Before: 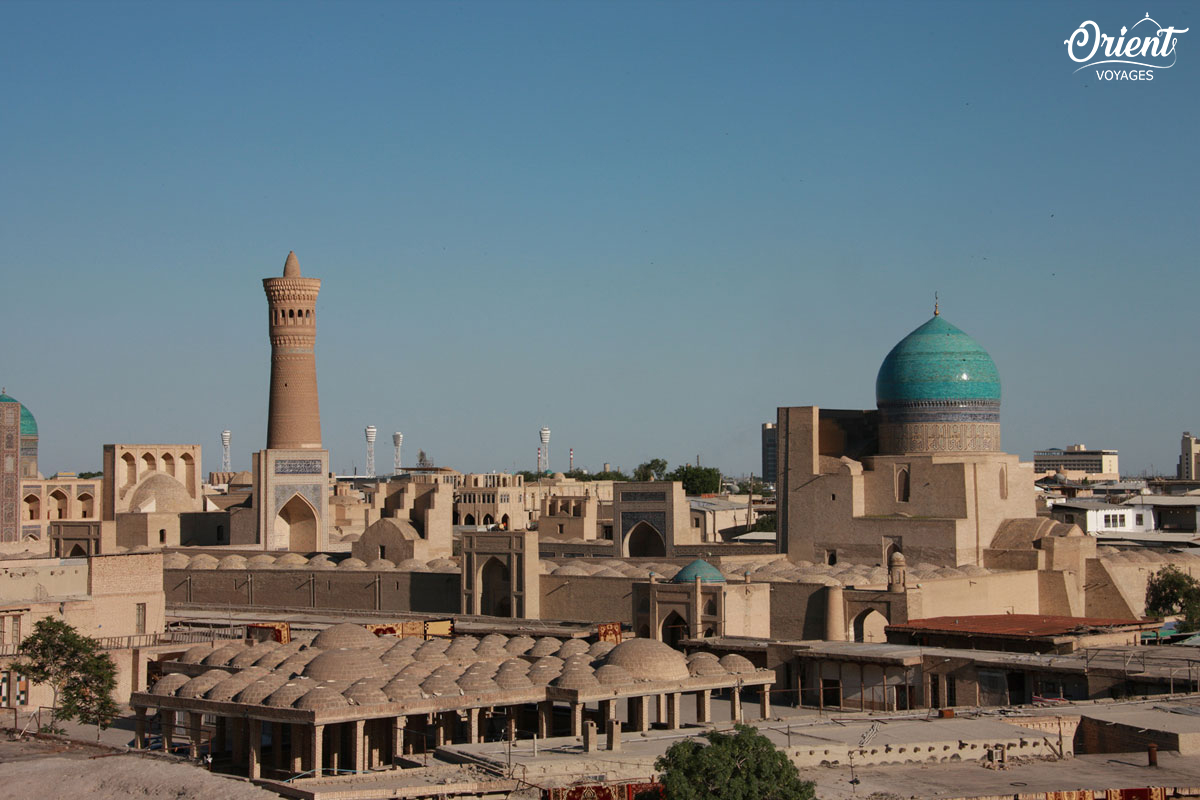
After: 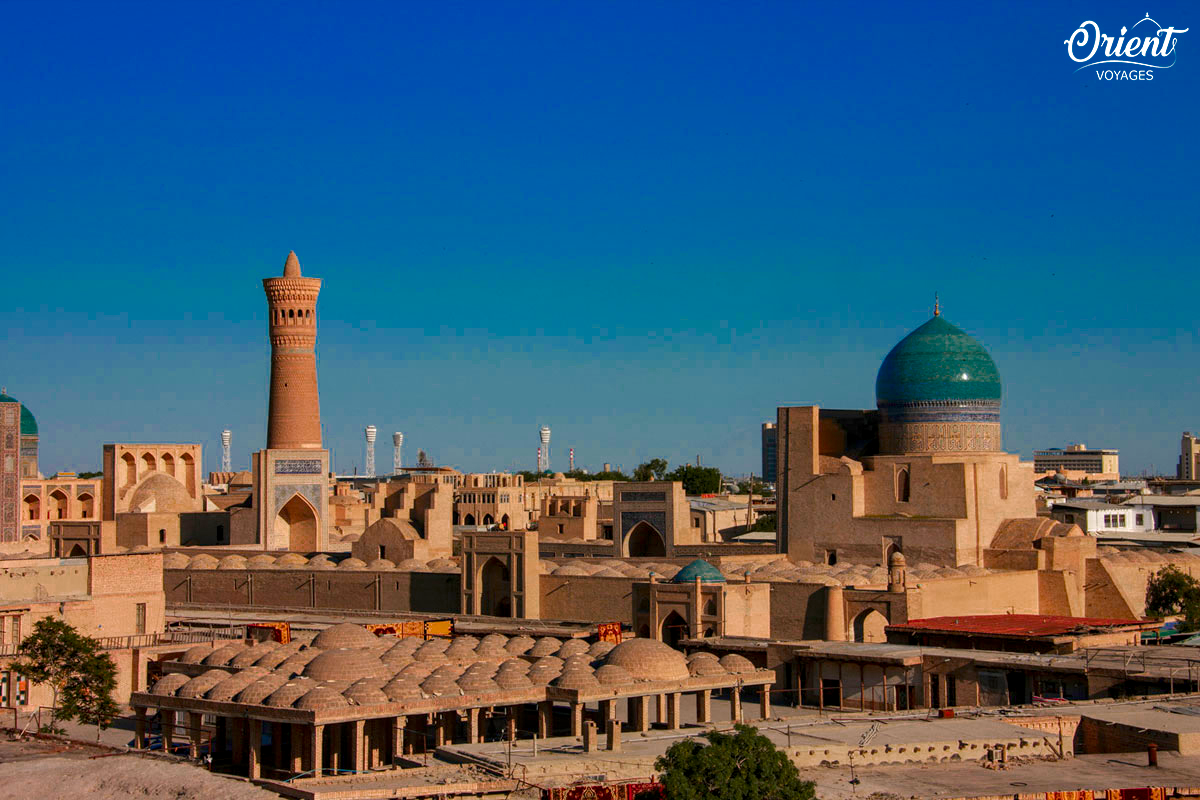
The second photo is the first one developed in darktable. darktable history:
local contrast: detail 130%
color balance rgb: linear chroma grading › global chroma 15%, perceptual saturation grading › global saturation 30%
color zones: curves: ch0 [(0, 0.553) (0.123, 0.58) (0.23, 0.419) (0.468, 0.155) (0.605, 0.132) (0.723, 0.063) (0.833, 0.172) (0.921, 0.468)]; ch1 [(0.025, 0.645) (0.229, 0.584) (0.326, 0.551) (0.537, 0.446) (0.599, 0.911) (0.708, 1) (0.805, 0.944)]; ch2 [(0.086, 0.468) (0.254, 0.464) (0.638, 0.564) (0.702, 0.592) (0.768, 0.564)]
